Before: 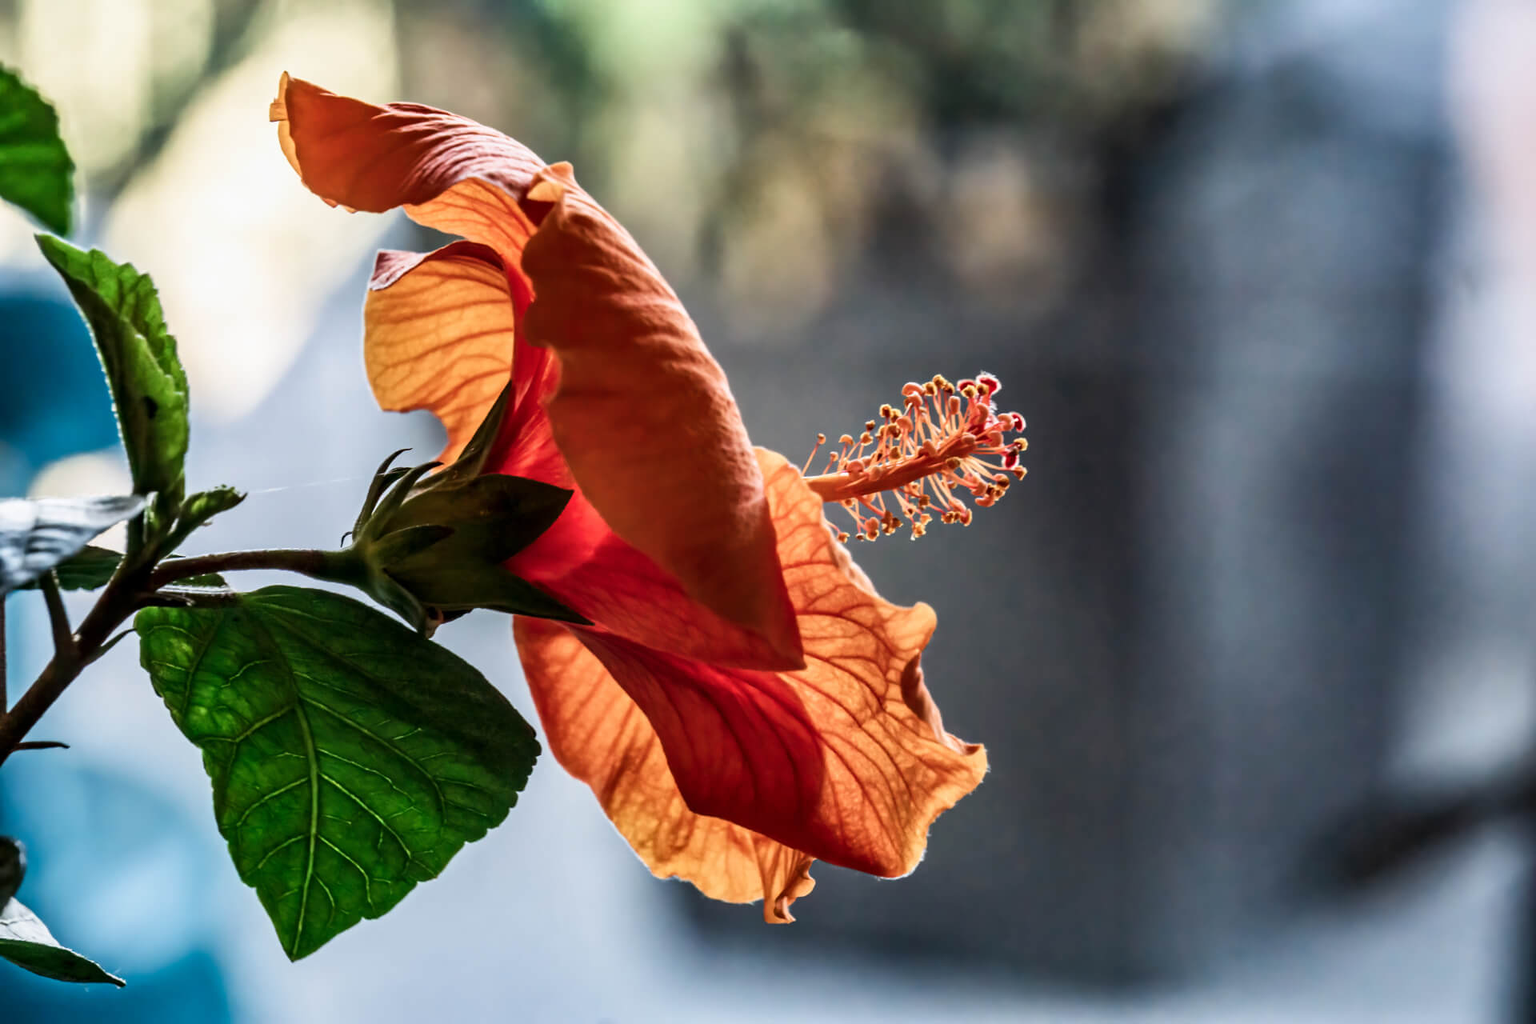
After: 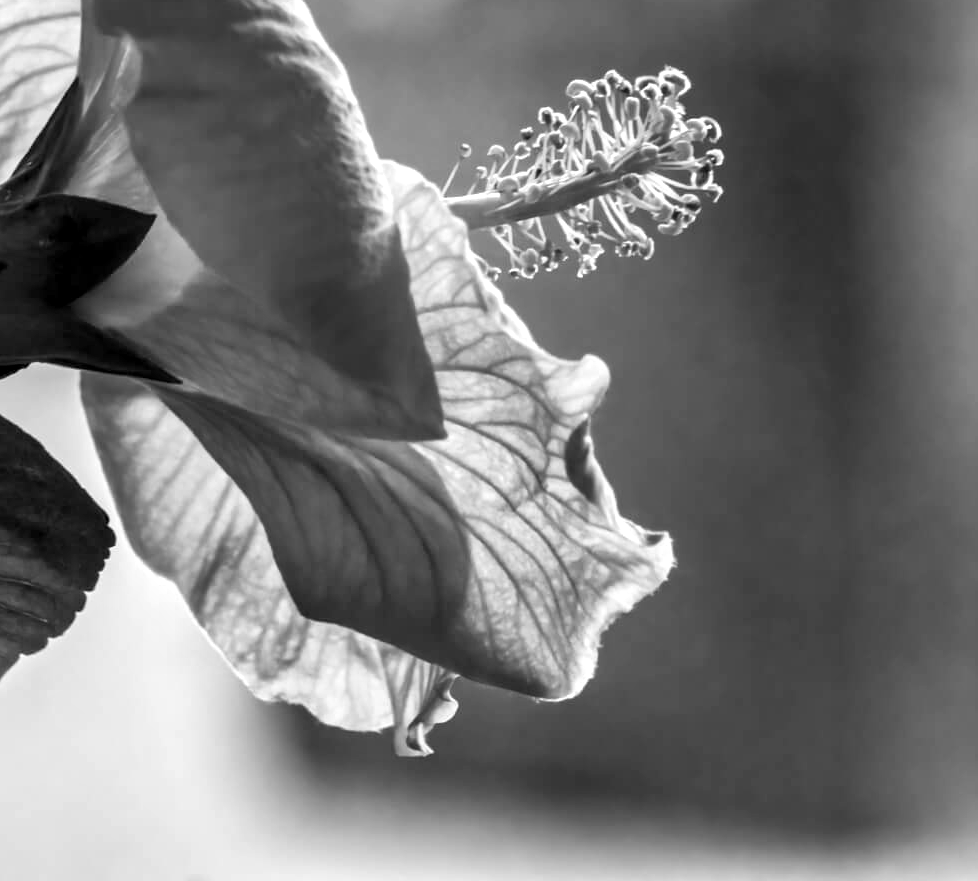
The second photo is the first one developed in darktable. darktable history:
white balance: emerald 1
crop and rotate: left 29.237%, top 31.152%, right 19.807%
monochrome: a 30.25, b 92.03
exposure: black level correction 0.001, exposure 0.675 EV, compensate highlight preservation false
